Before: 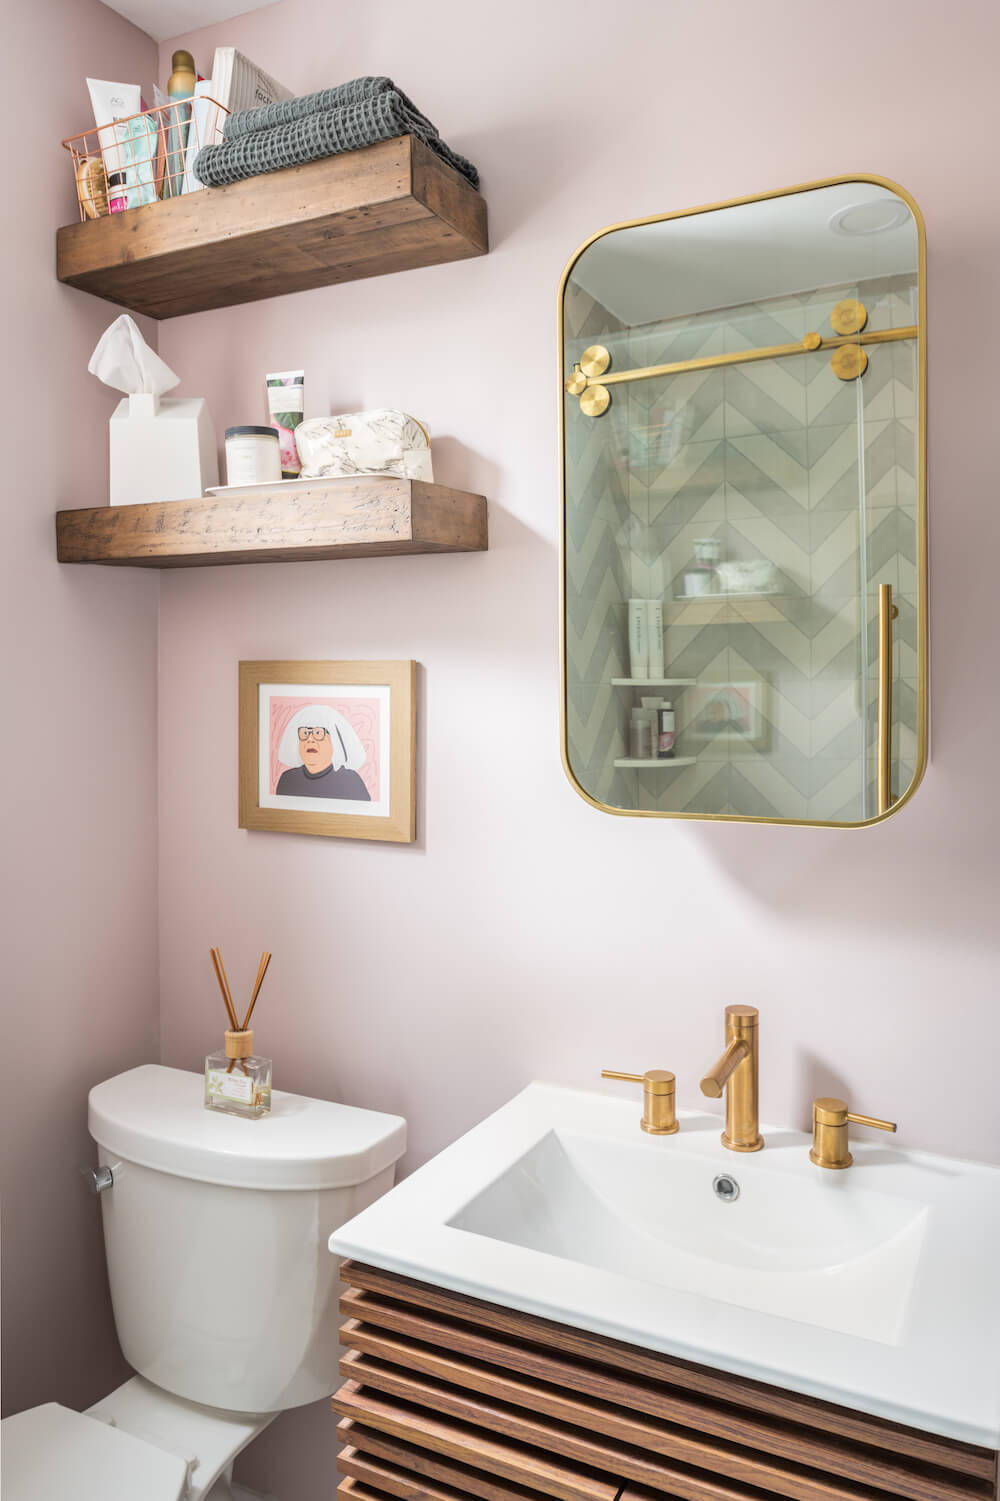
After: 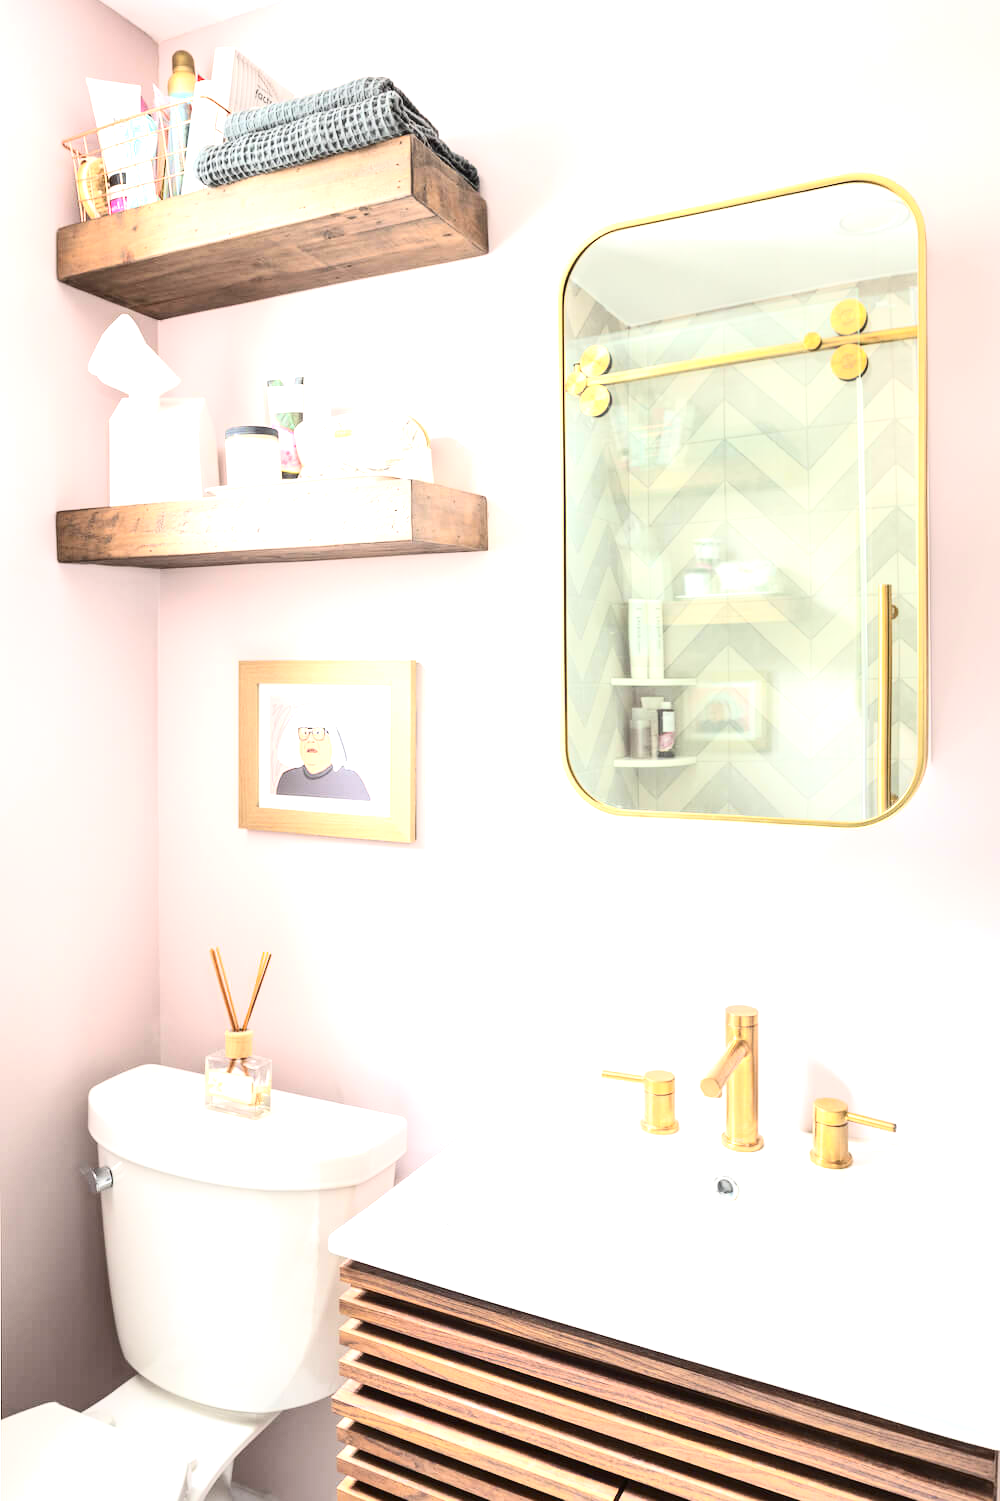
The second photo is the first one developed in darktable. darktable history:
contrast brightness saturation: contrast 0.24, brightness 0.09
exposure: black level correction 0, exposure 1.198 EV, compensate exposure bias true, compensate highlight preservation false
